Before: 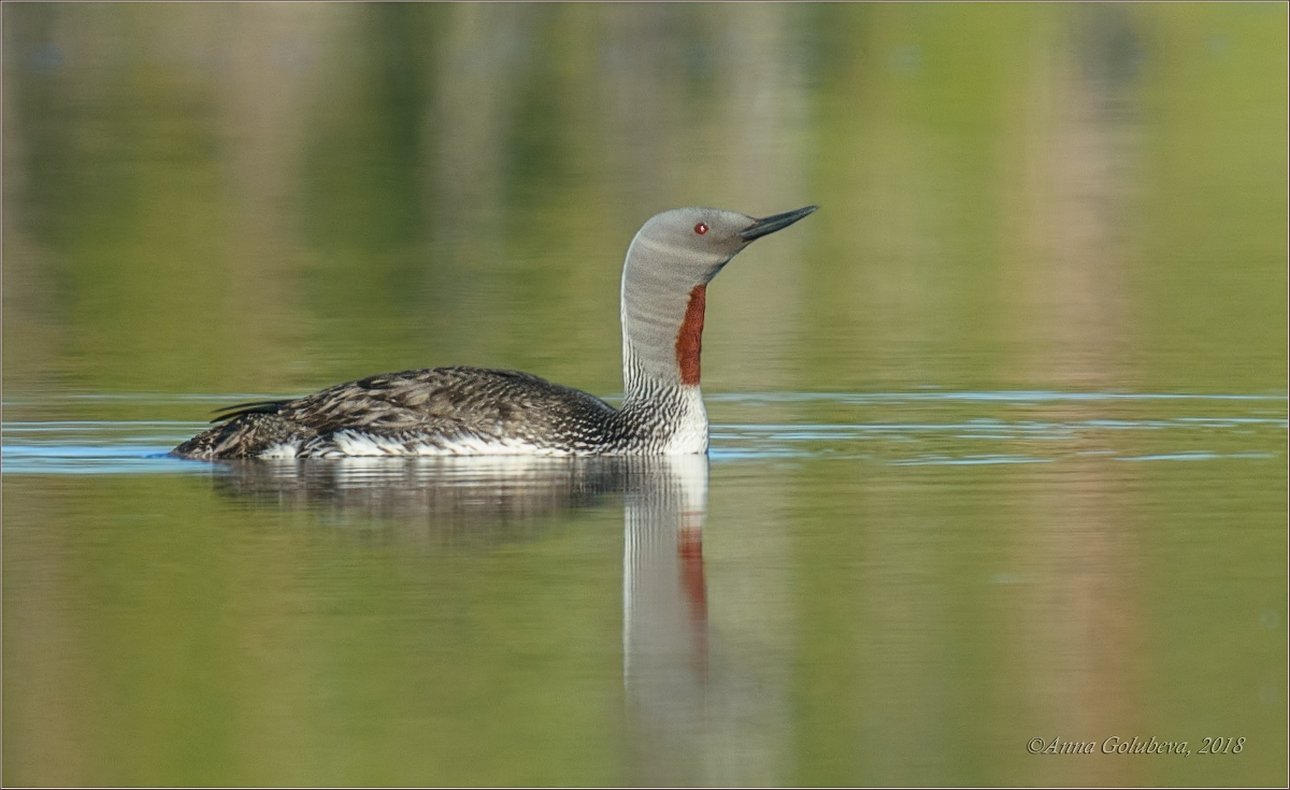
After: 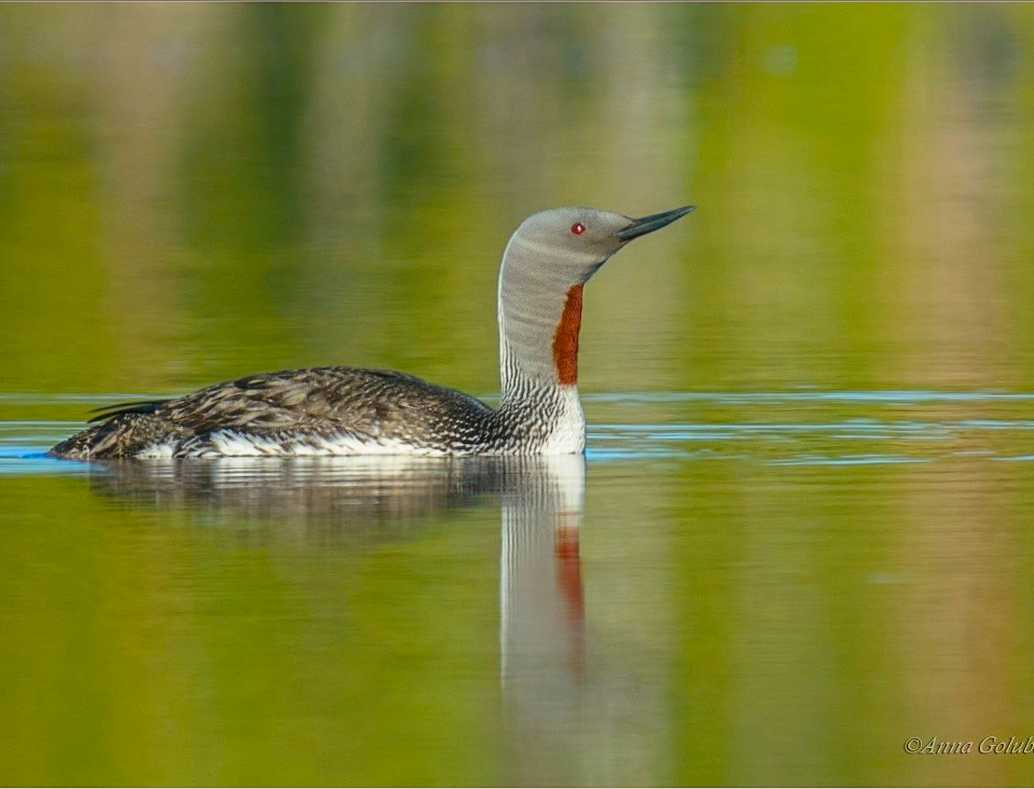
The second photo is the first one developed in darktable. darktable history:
crop and rotate: left 9.597%, right 10.195%
color balance rgb: linear chroma grading › global chroma 15%, perceptual saturation grading › global saturation 30%
